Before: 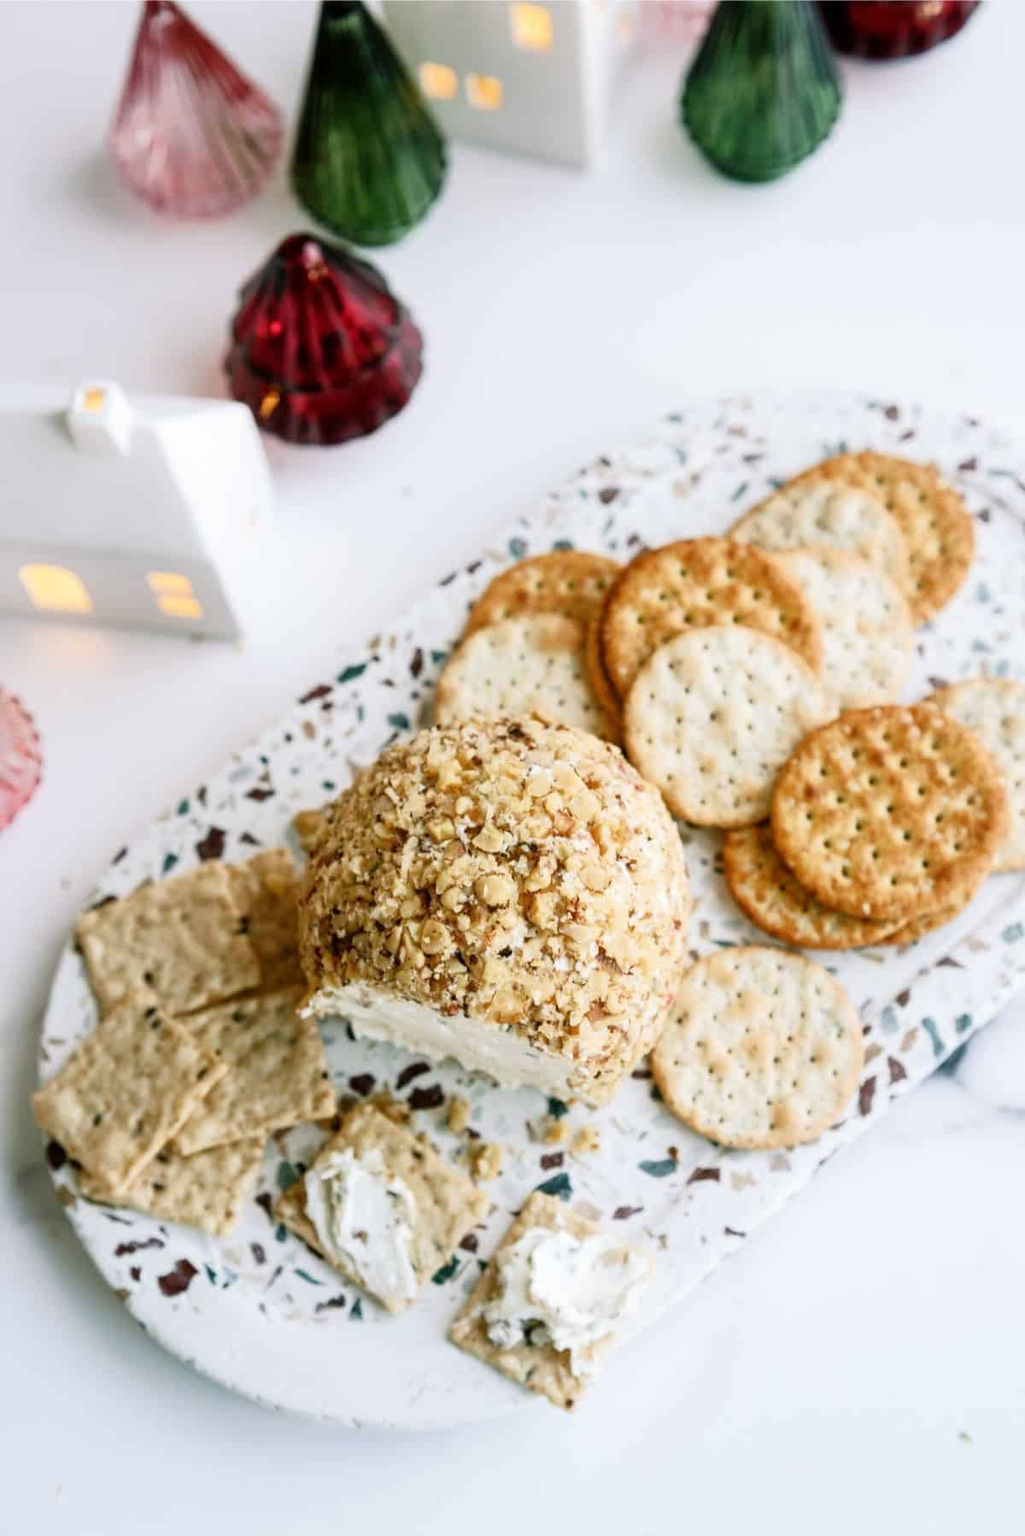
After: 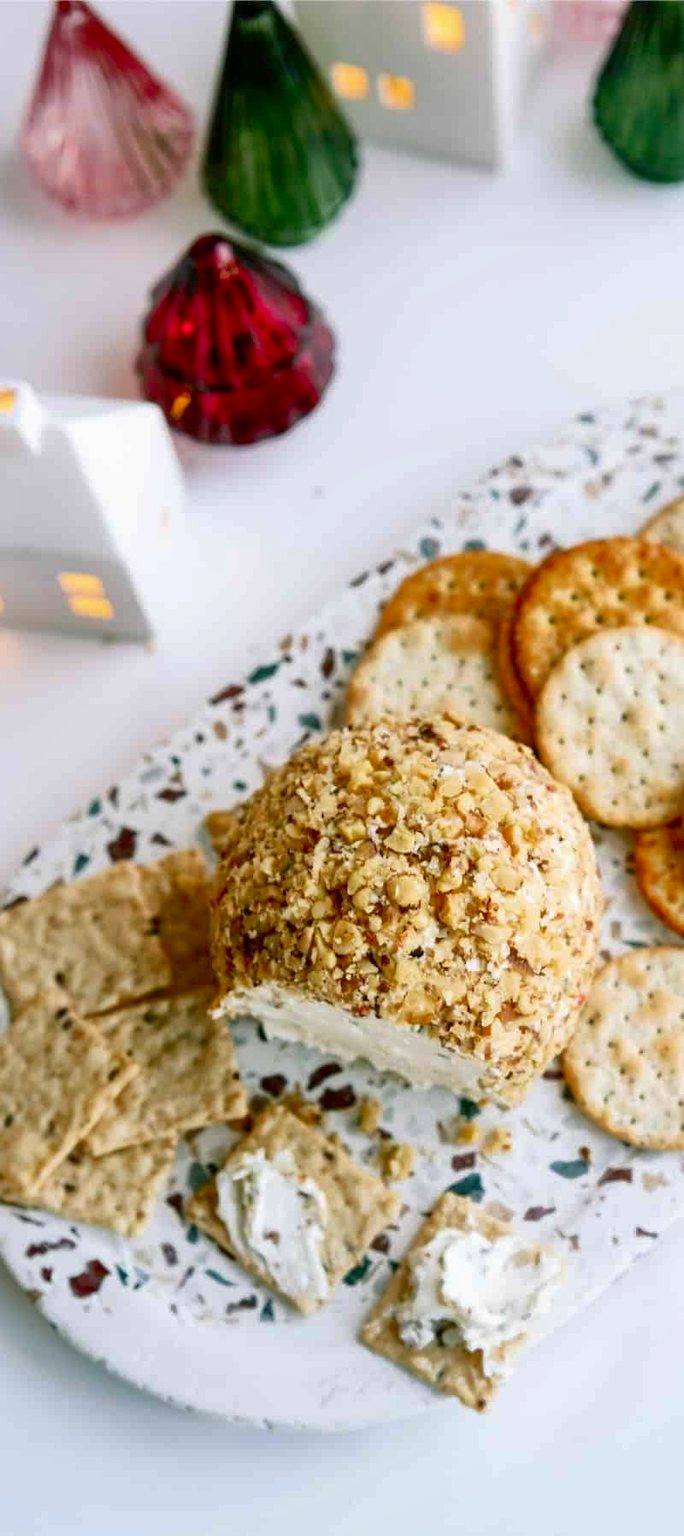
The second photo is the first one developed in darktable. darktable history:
shadows and highlights: on, module defaults
crop and rotate: left 8.68%, right 24.552%
contrast brightness saturation: contrast 0.134, brightness -0.06, saturation 0.152
color zones: curves: ch1 [(0, 0.523) (0.143, 0.545) (0.286, 0.52) (0.429, 0.506) (0.571, 0.503) (0.714, 0.503) (0.857, 0.508) (1, 0.523)]
